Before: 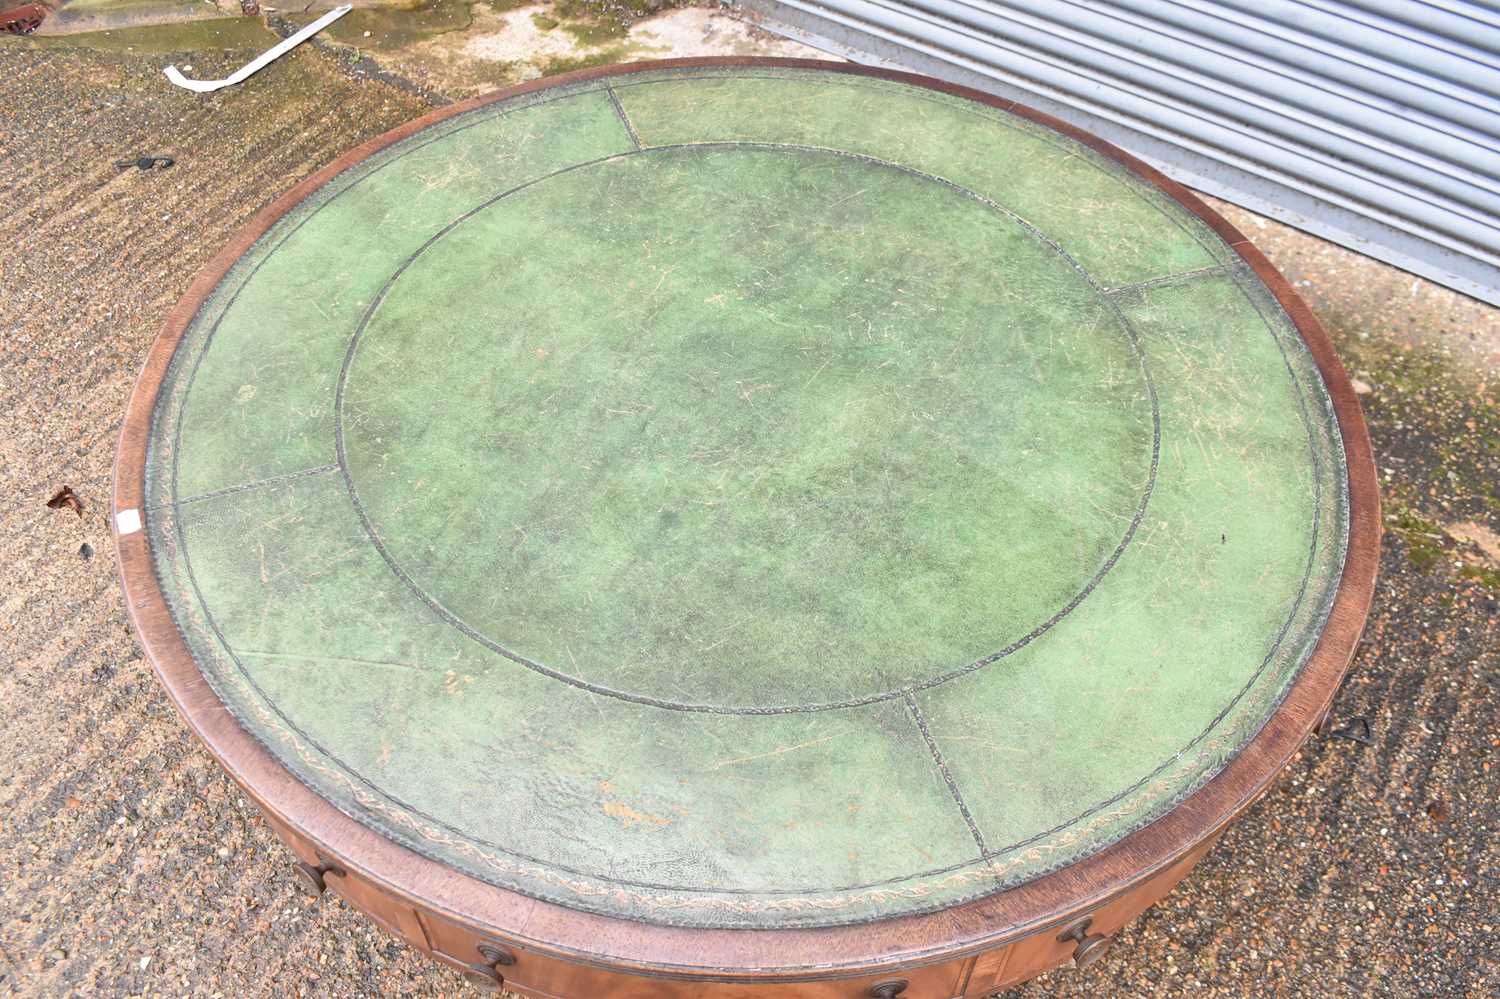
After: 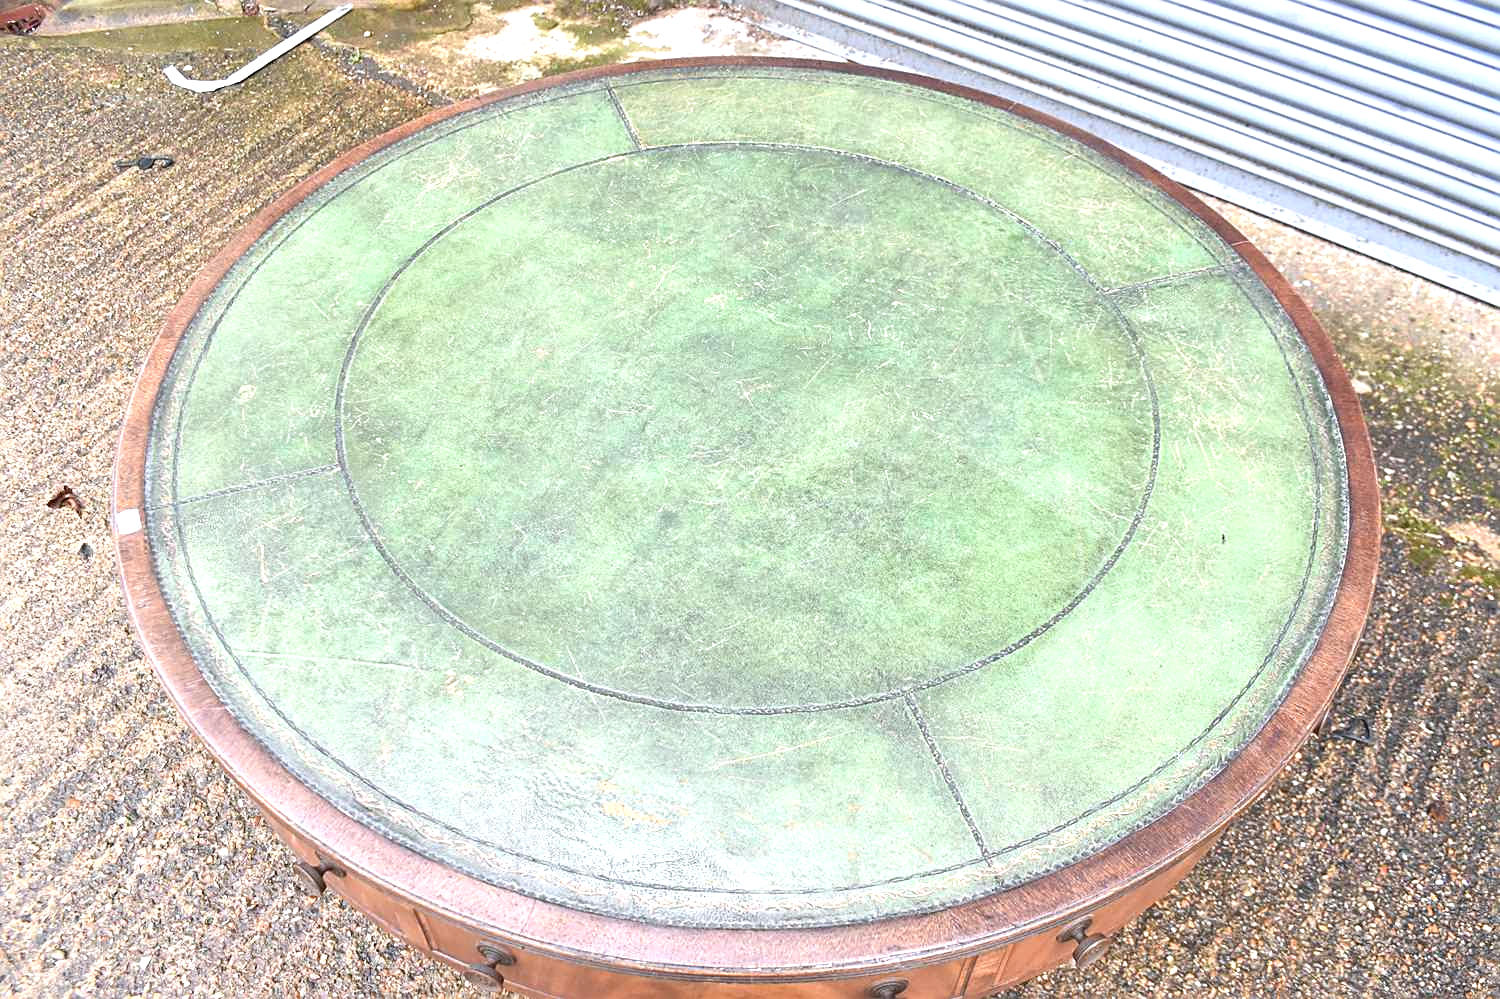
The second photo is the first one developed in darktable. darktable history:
exposure: exposure 0.564 EV, compensate highlight preservation false
white balance: red 0.974, blue 1.044
sharpen: on, module defaults
